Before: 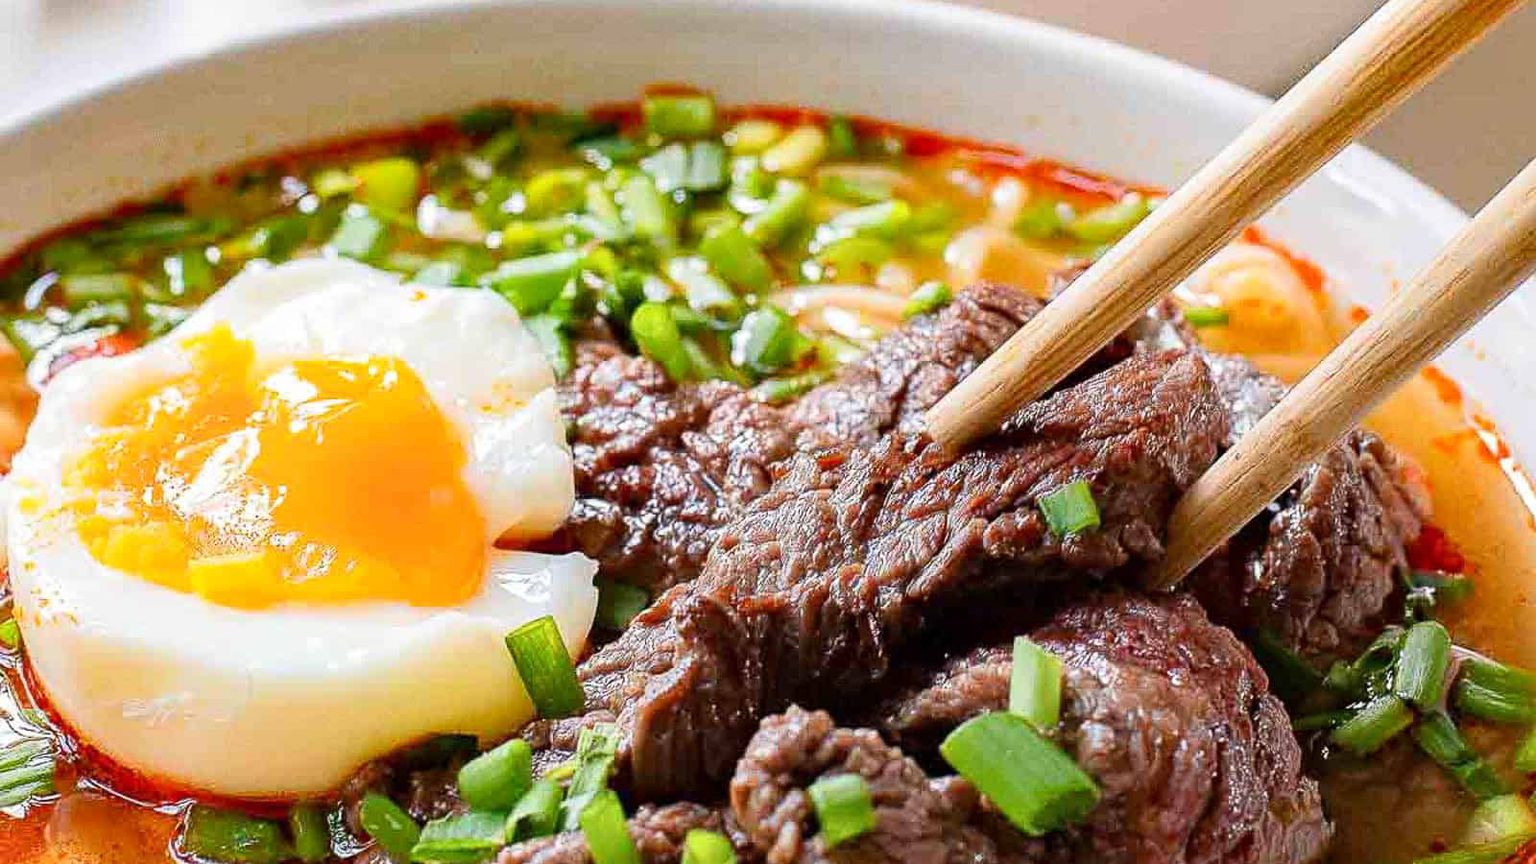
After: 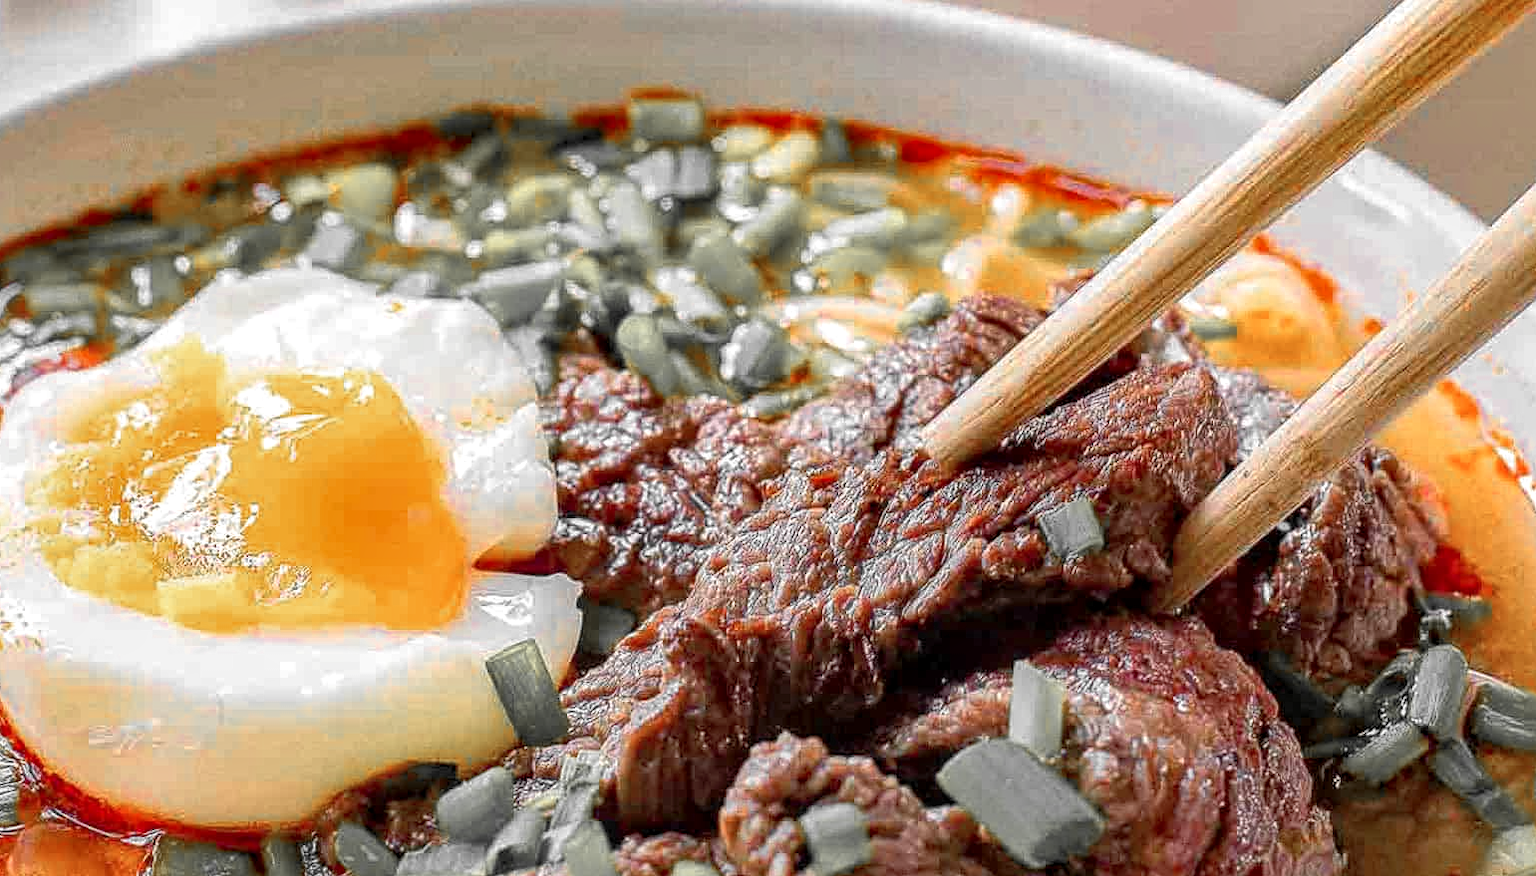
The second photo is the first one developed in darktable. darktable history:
crop and rotate: left 2.536%, right 1.107%, bottom 2.246%
color zones: curves: ch0 [(0, 0.447) (0.184, 0.543) (0.323, 0.476) (0.429, 0.445) (0.571, 0.443) (0.714, 0.451) (0.857, 0.452) (1, 0.447)]; ch1 [(0, 0.464) (0.176, 0.46) (0.287, 0.177) (0.429, 0.002) (0.571, 0) (0.714, 0) (0.857, 0) (1, 0.464)], mix 20%
shadows and highlights: on, module defaults
local contrast: on, module defaults
